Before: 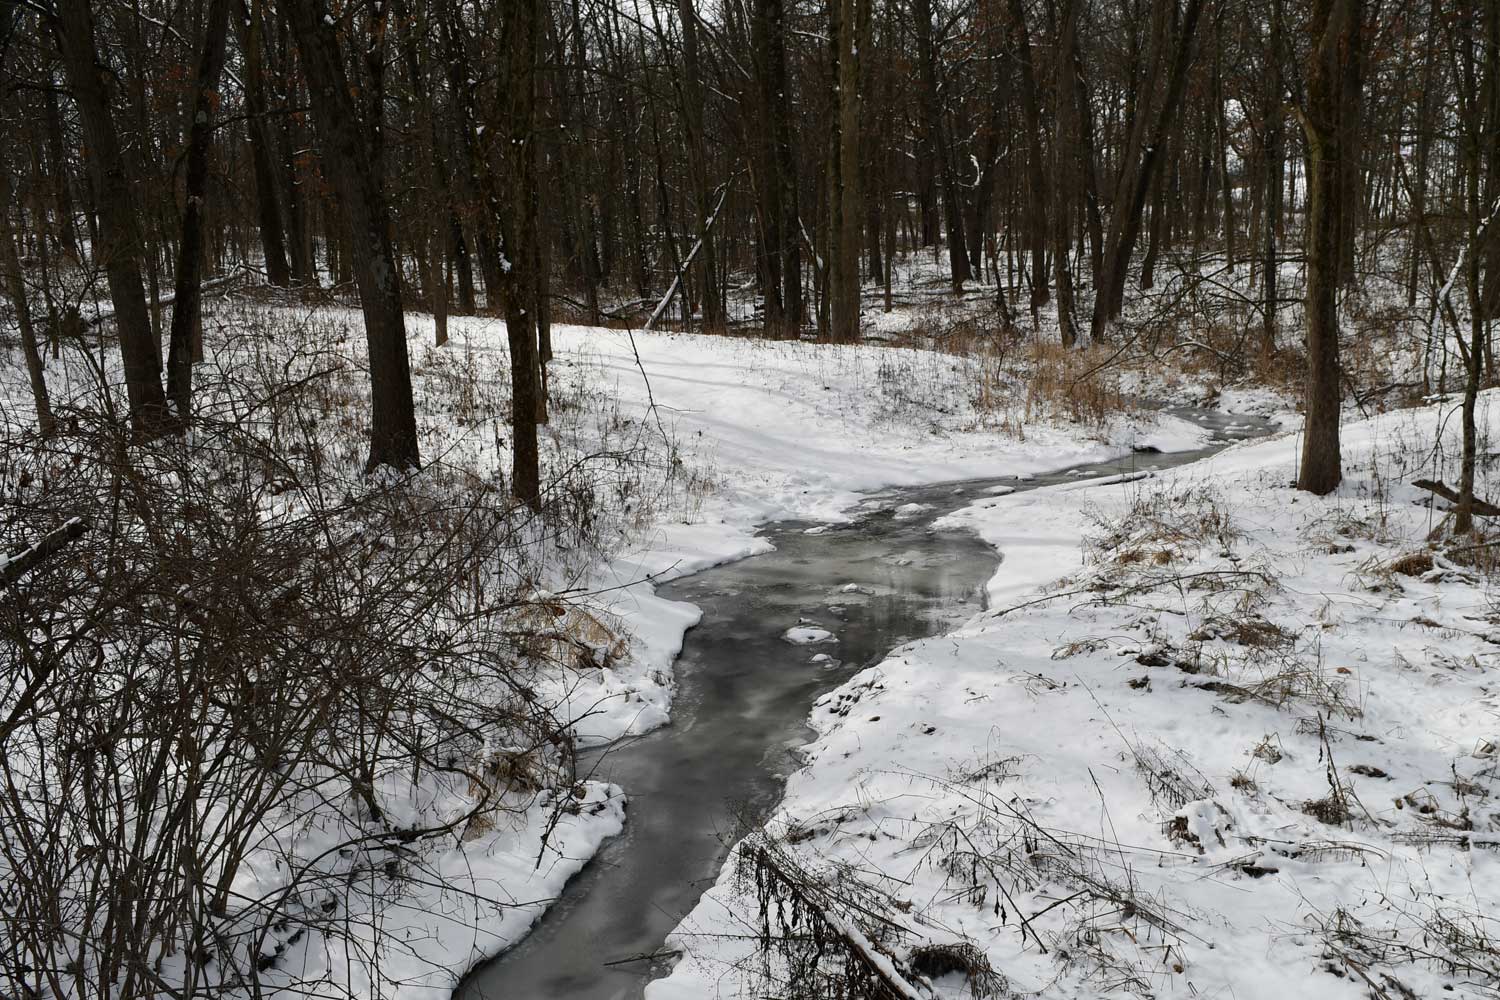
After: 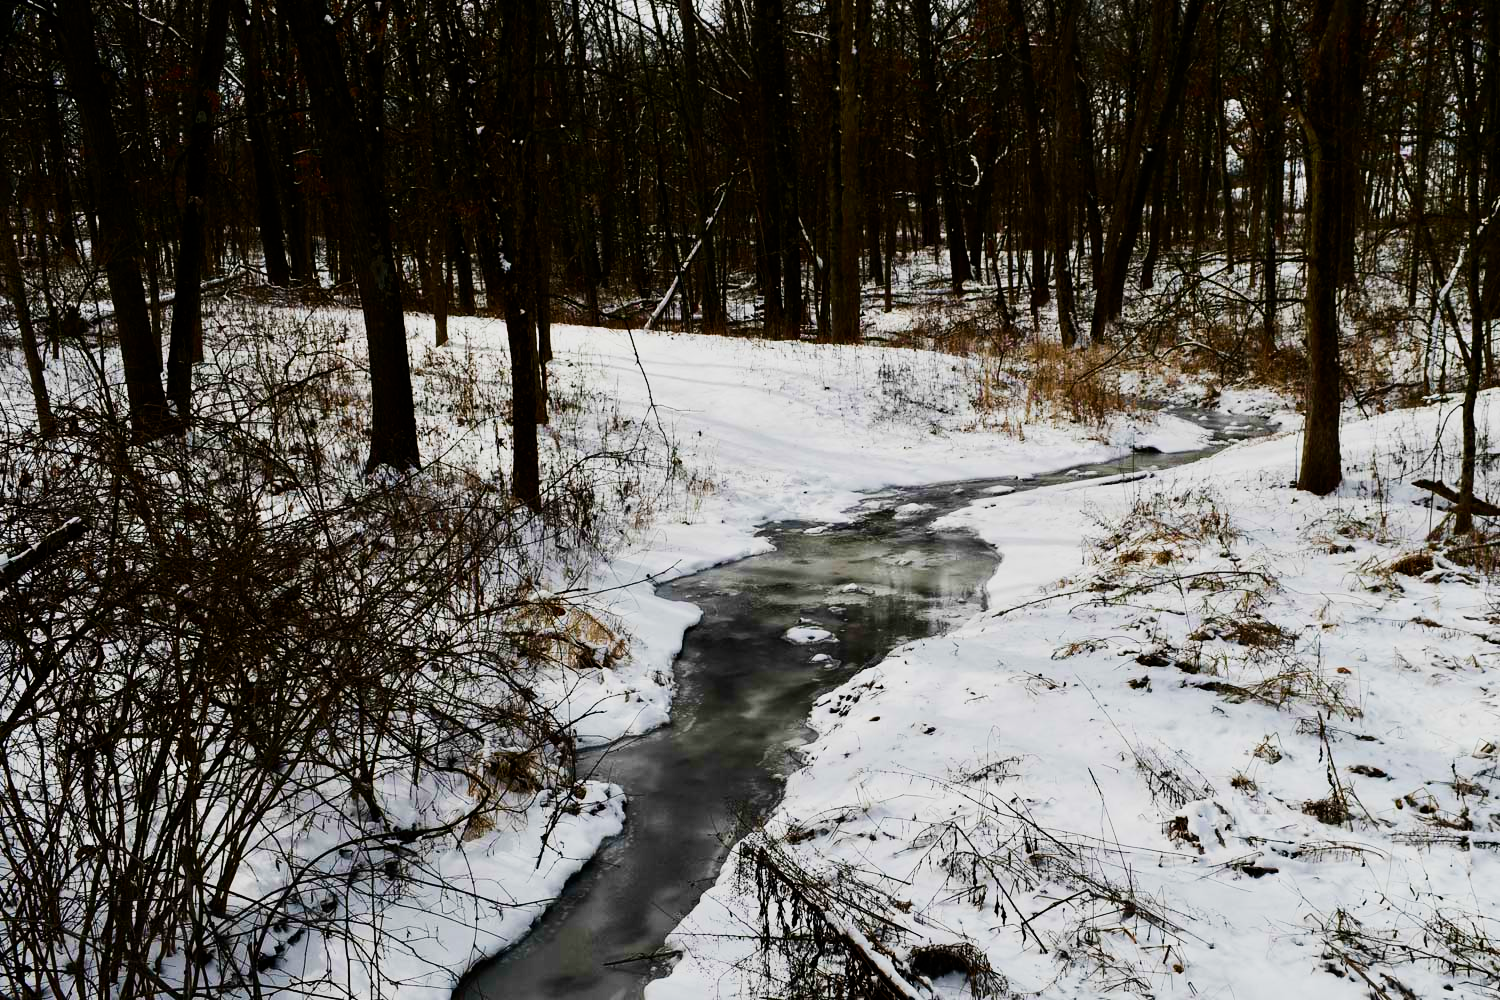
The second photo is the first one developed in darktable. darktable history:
sigmoid: contrast 1.54, target black 0
contrast brightness saturation: contrast 0.18, saturation 0.3
velvia: on, module defaults
